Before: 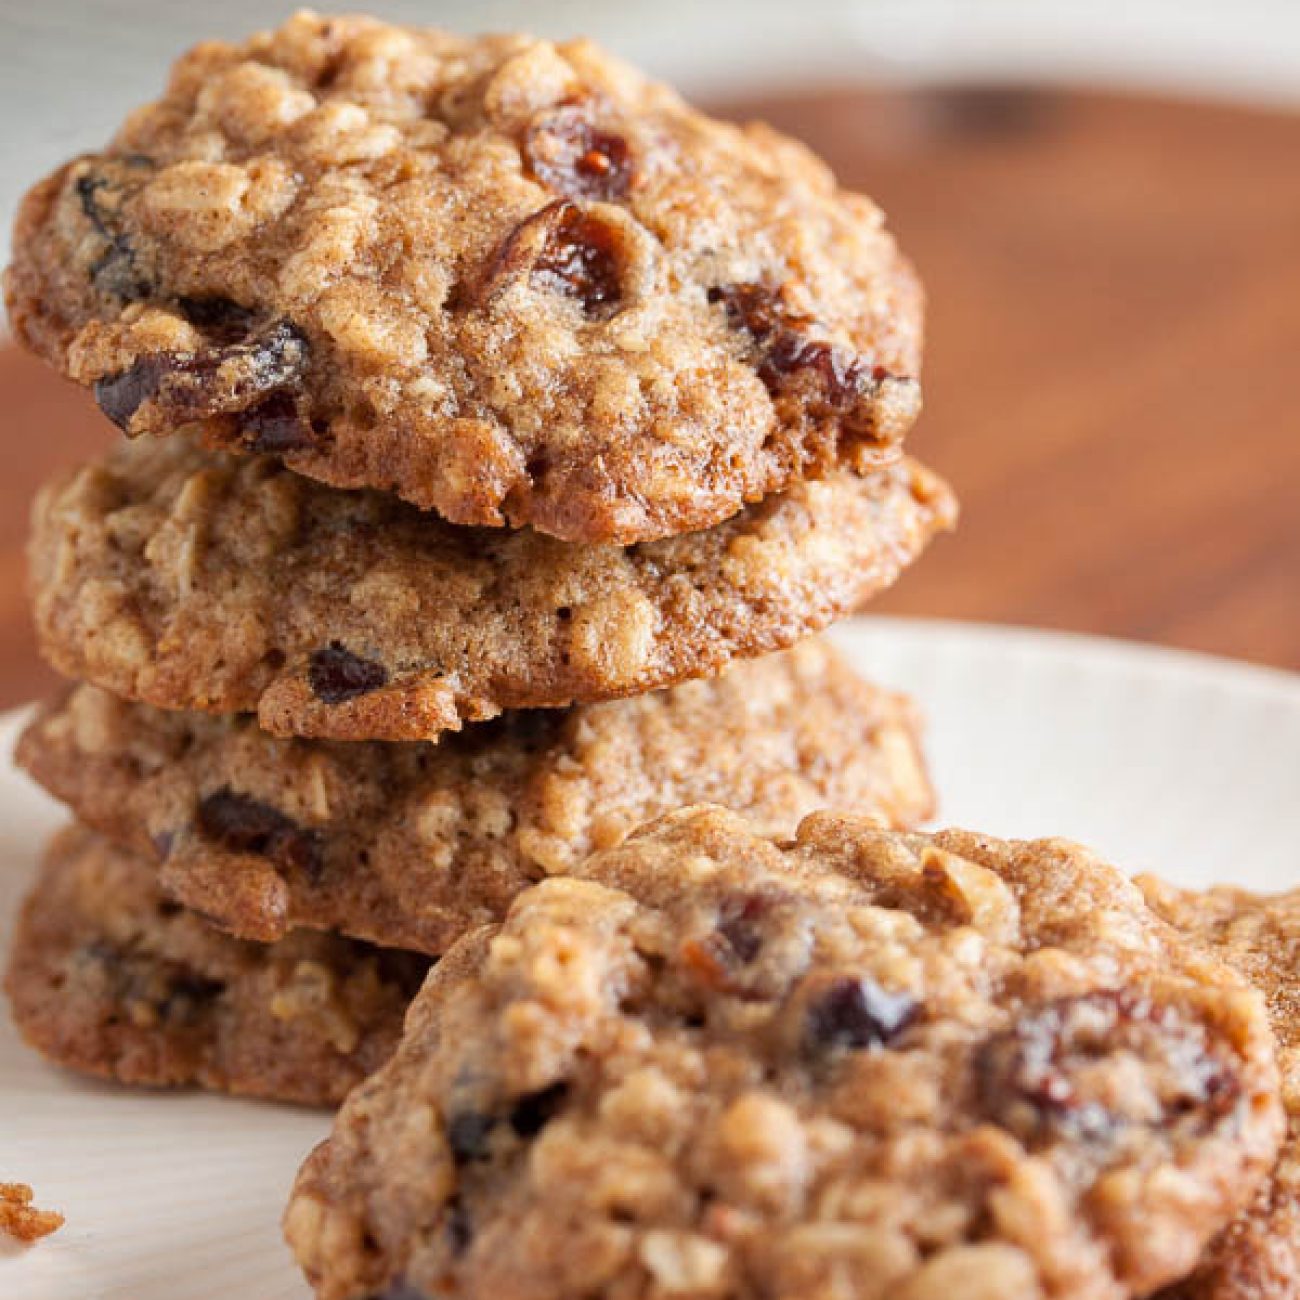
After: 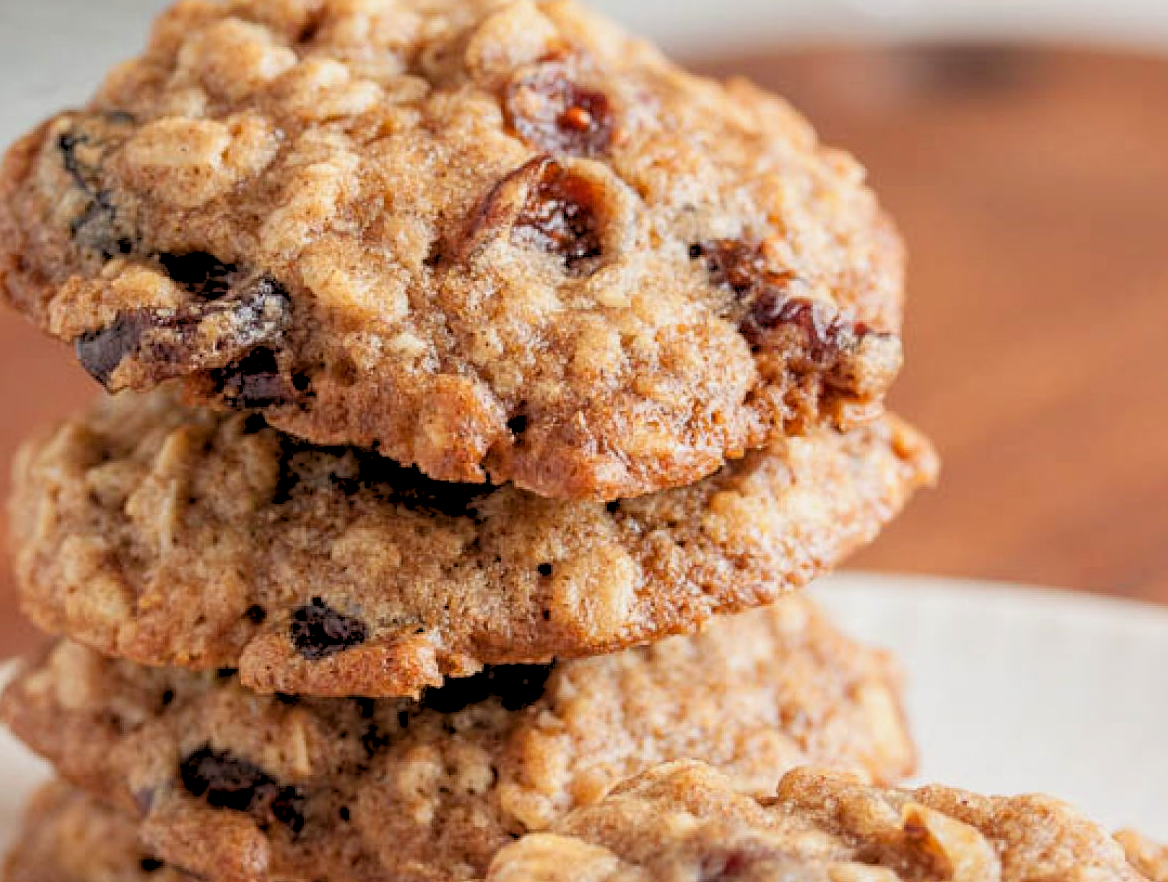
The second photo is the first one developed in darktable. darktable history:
local contrast: on, module defaults
rgb levels: preserve colors sum RGB, levels [[0.038, 0.433, 0.934], [0, 0.5, 1], [0, 0.5, 1]]
crop: left 1.509%, top 3.452%, right 7.696%, bottom 28.452%
